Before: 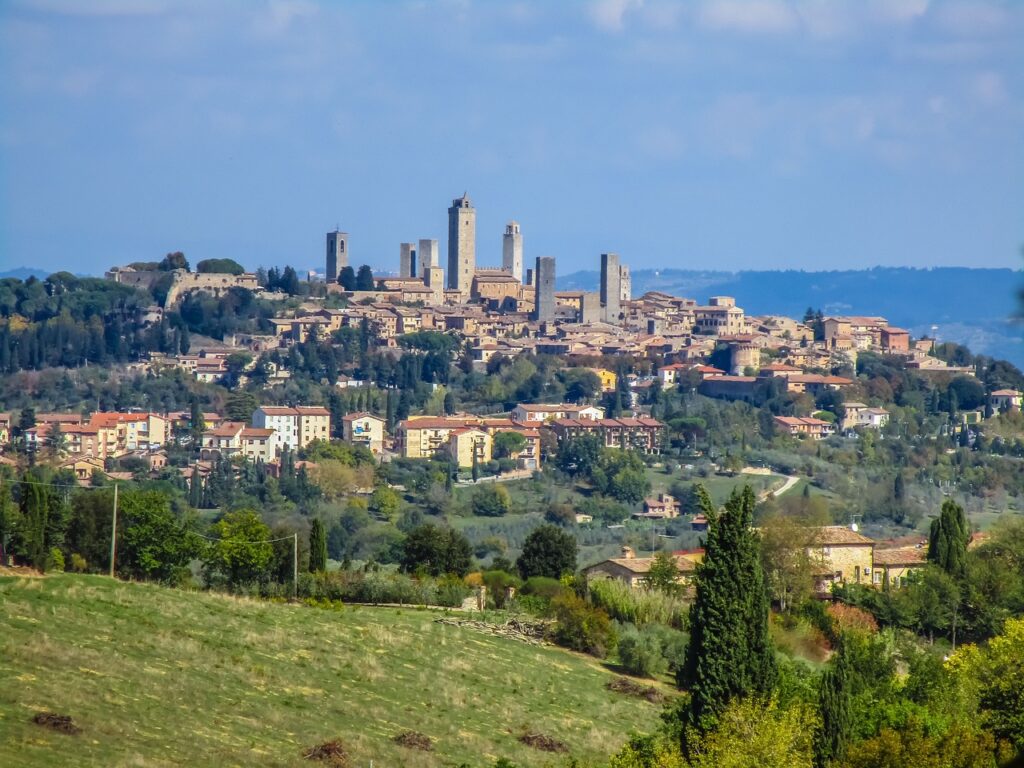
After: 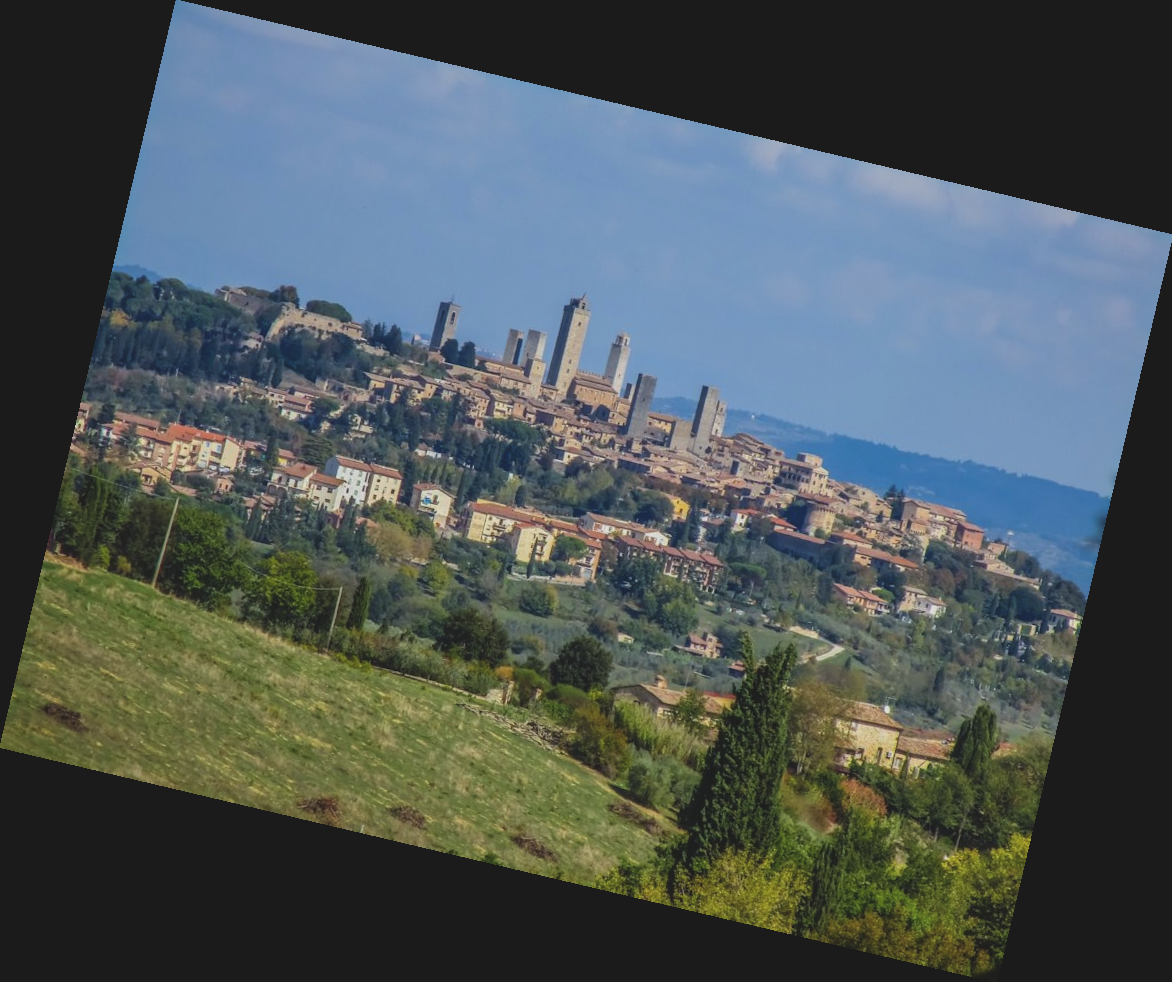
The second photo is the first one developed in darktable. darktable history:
rotate and perspective: rotation 13.27°, automatic cropping off
exposure: black level correction -0.015, exposure -0.5 EV, compensate highlight preservation false
shadows and highlights: shadows 12, white point adjustment 1.2, soften with gaussian
